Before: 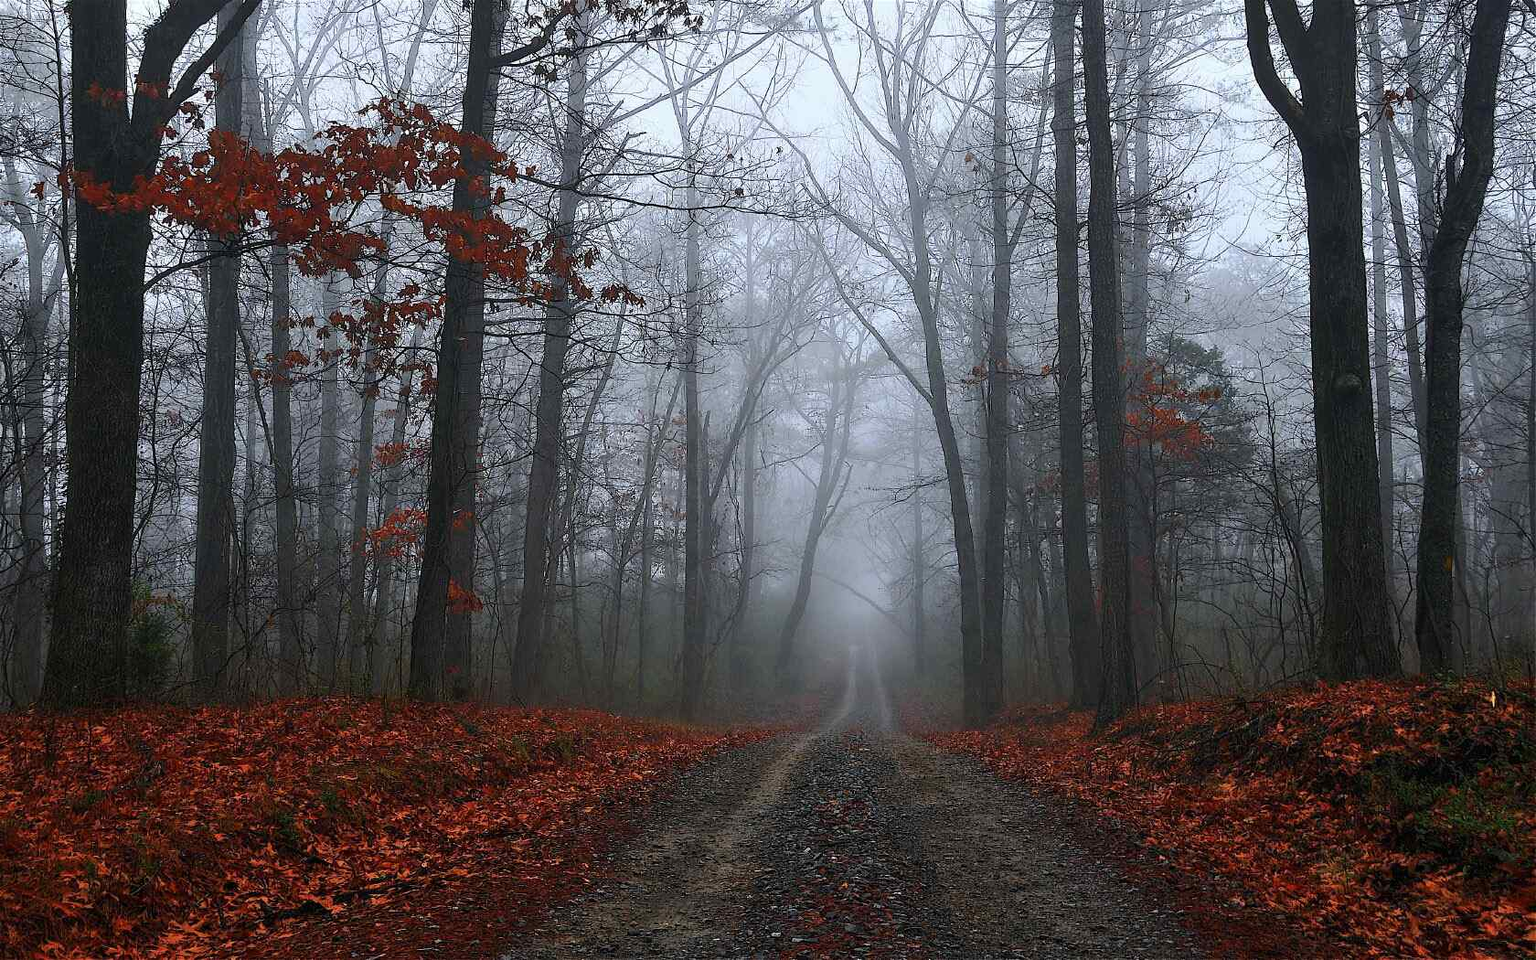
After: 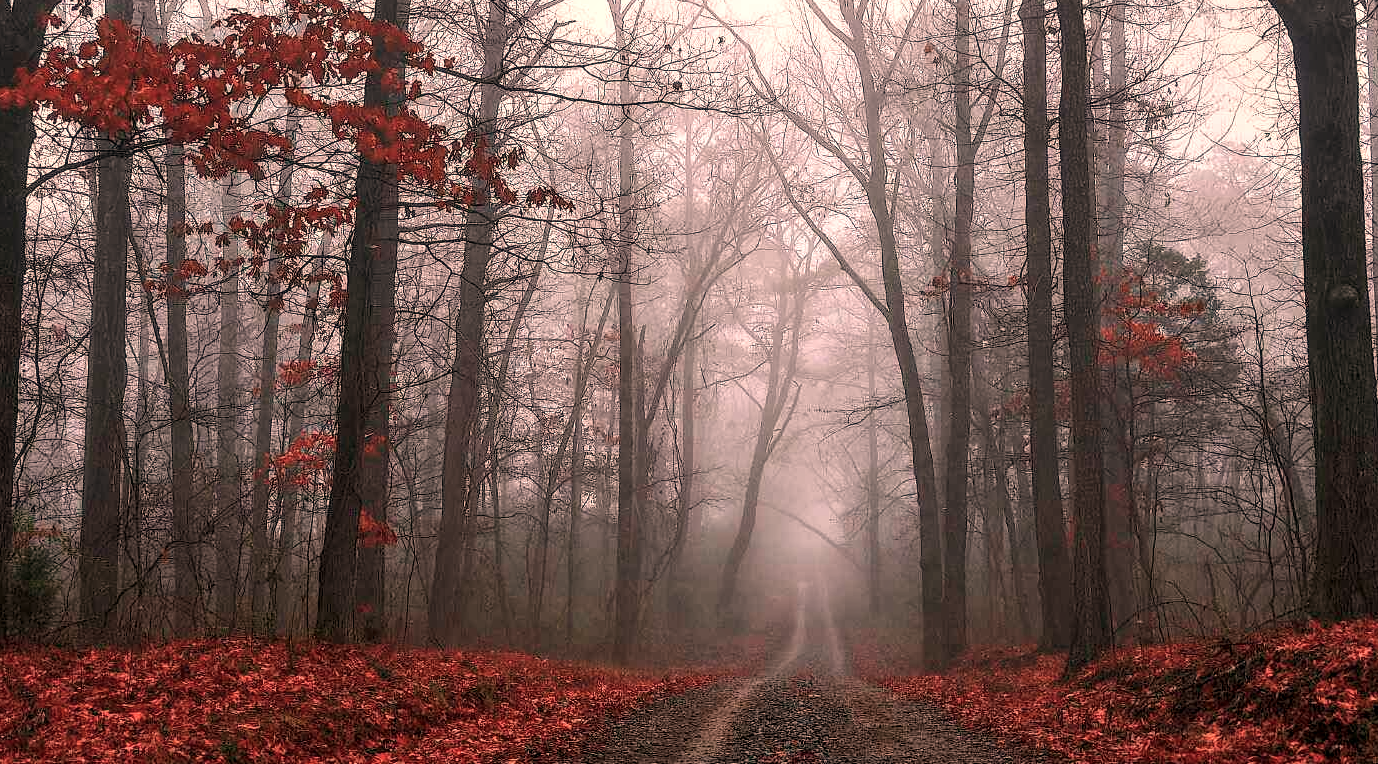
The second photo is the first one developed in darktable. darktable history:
color correction: highlights a* -9.35, highlights b* -23.15
color calibration: illuminant as shot in camera, x 0.358, y 0.373, temperature 4628.91 K
local contrast: on, module defaults
crop: left 7.856%, top 11.836%, right 10.12%, bottom 15.387%
white balance: red 1.467, blue 0.684
